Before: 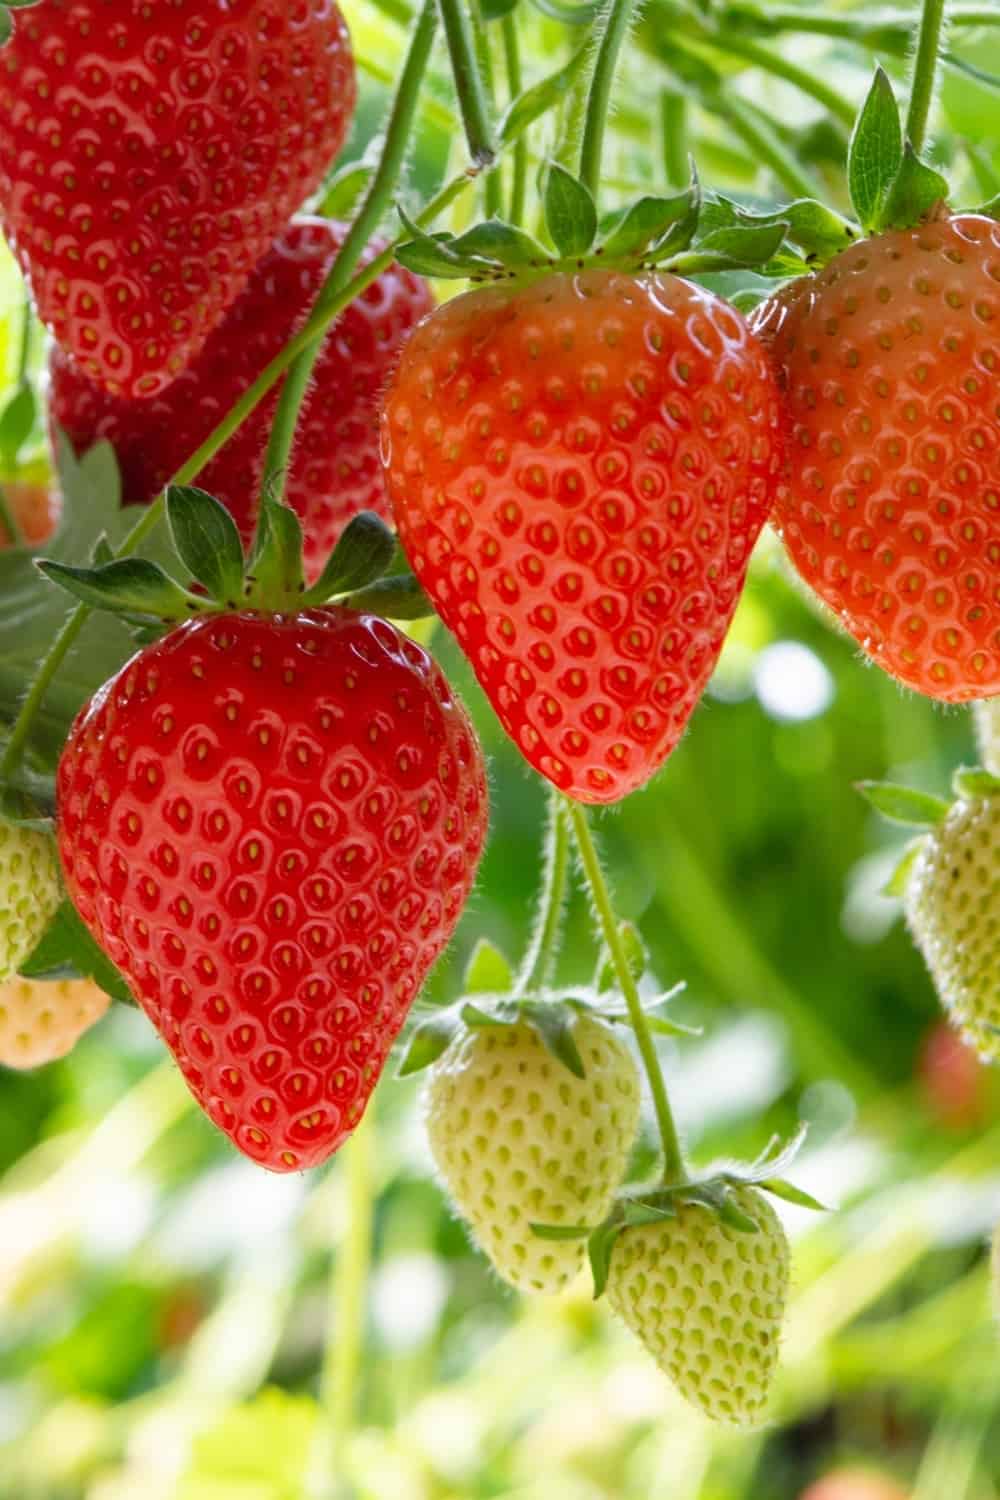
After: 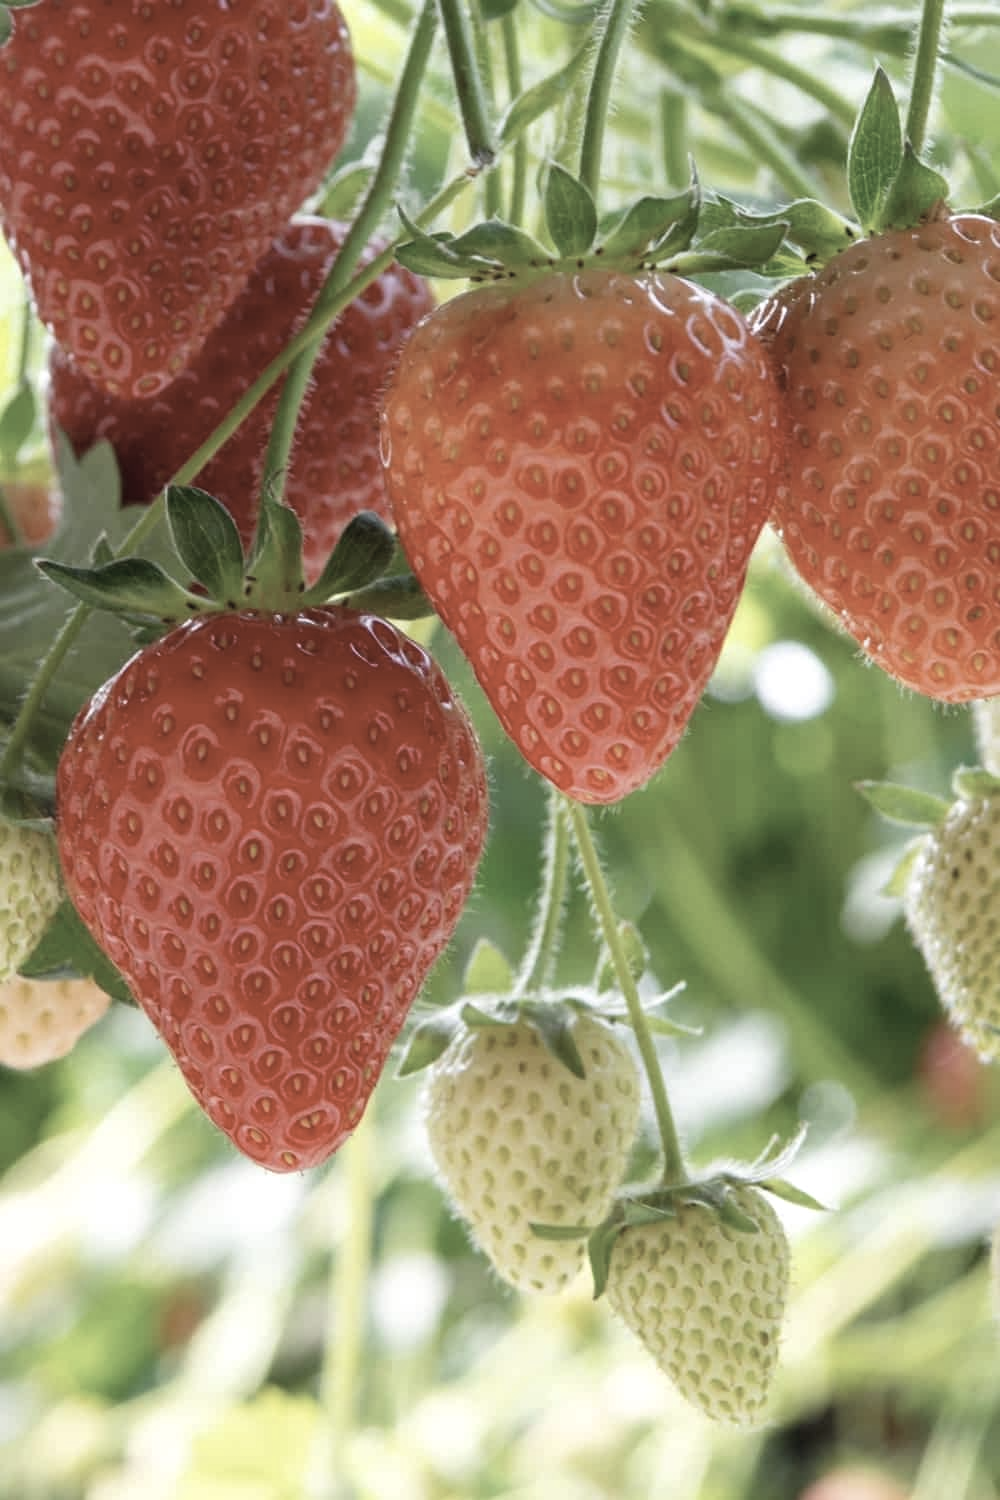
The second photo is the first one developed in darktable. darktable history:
color correction: highlights b* 0.023, saturation 0.489
exposure: exposure 0.073 EV, compensate exposure bias true, compensate highlight preservation false
